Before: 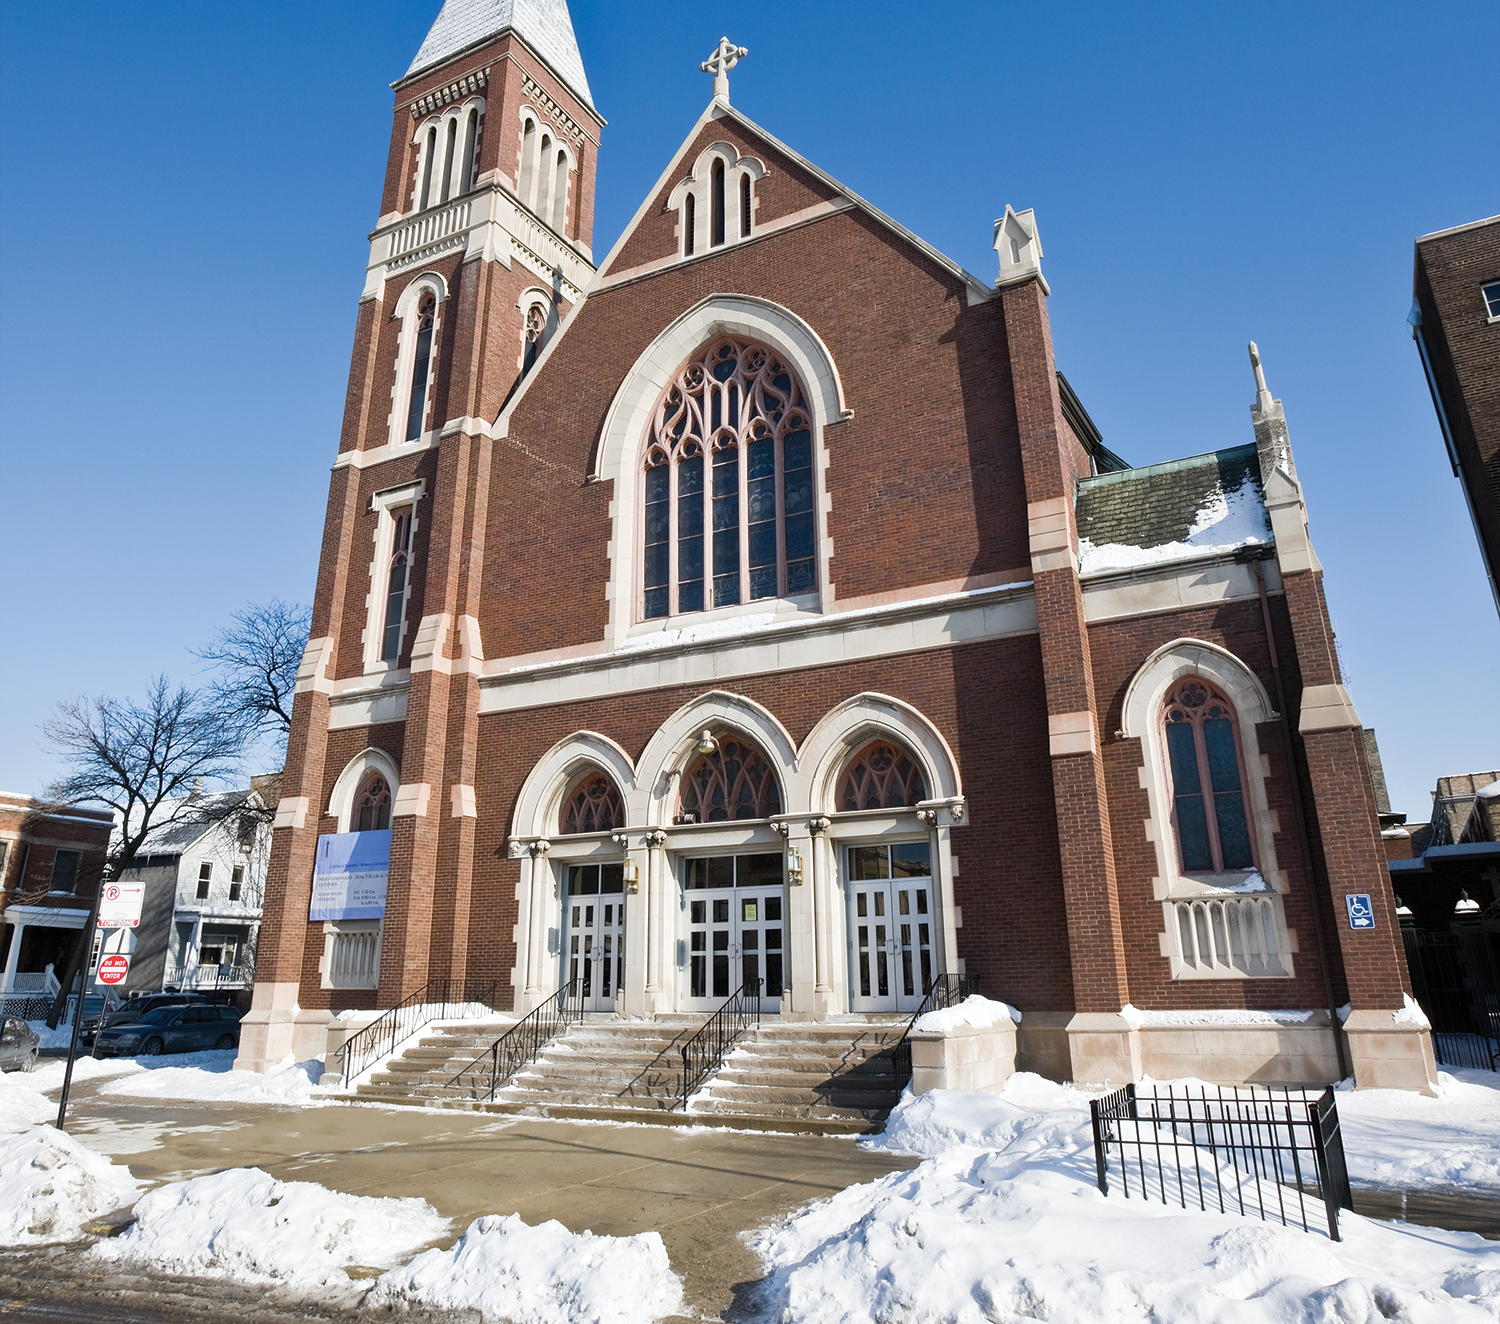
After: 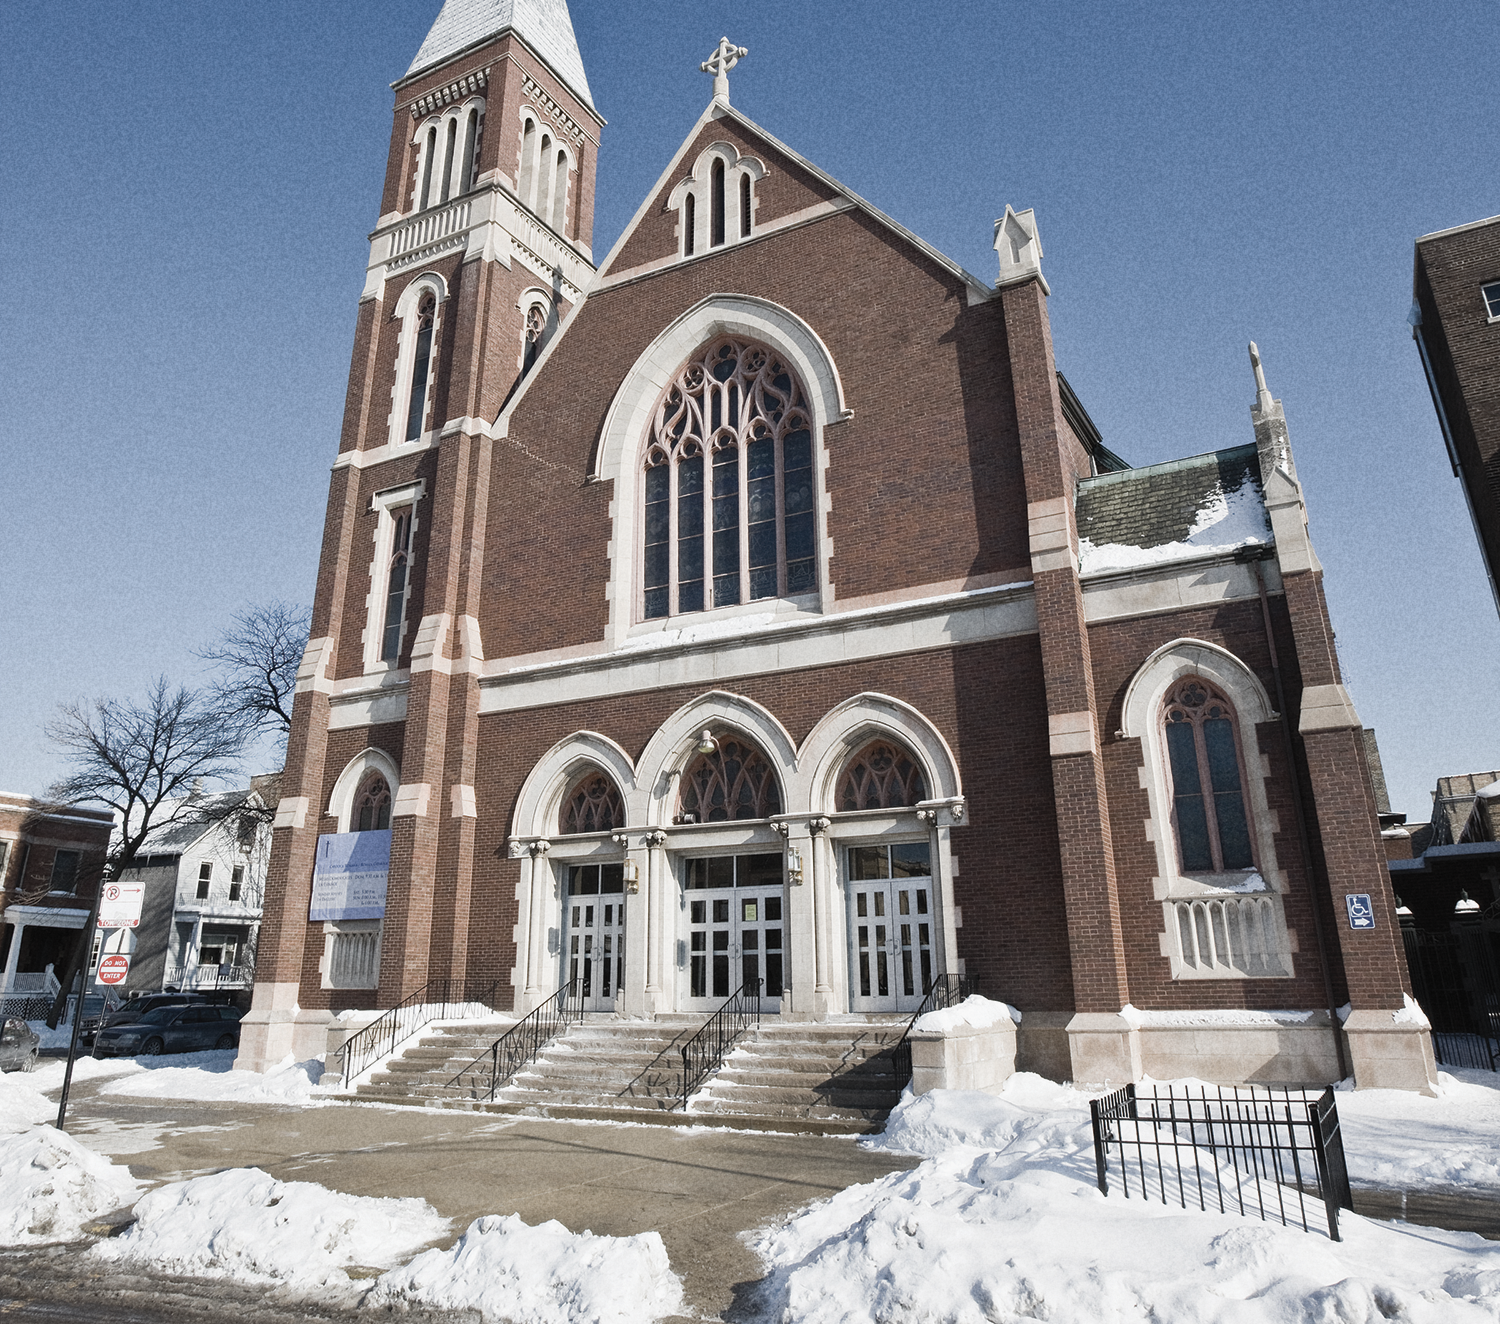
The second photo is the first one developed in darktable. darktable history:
contrast brightness saturation: contrast -0.05, saturation -0.41
grain: coarseness 22.88 ISO
